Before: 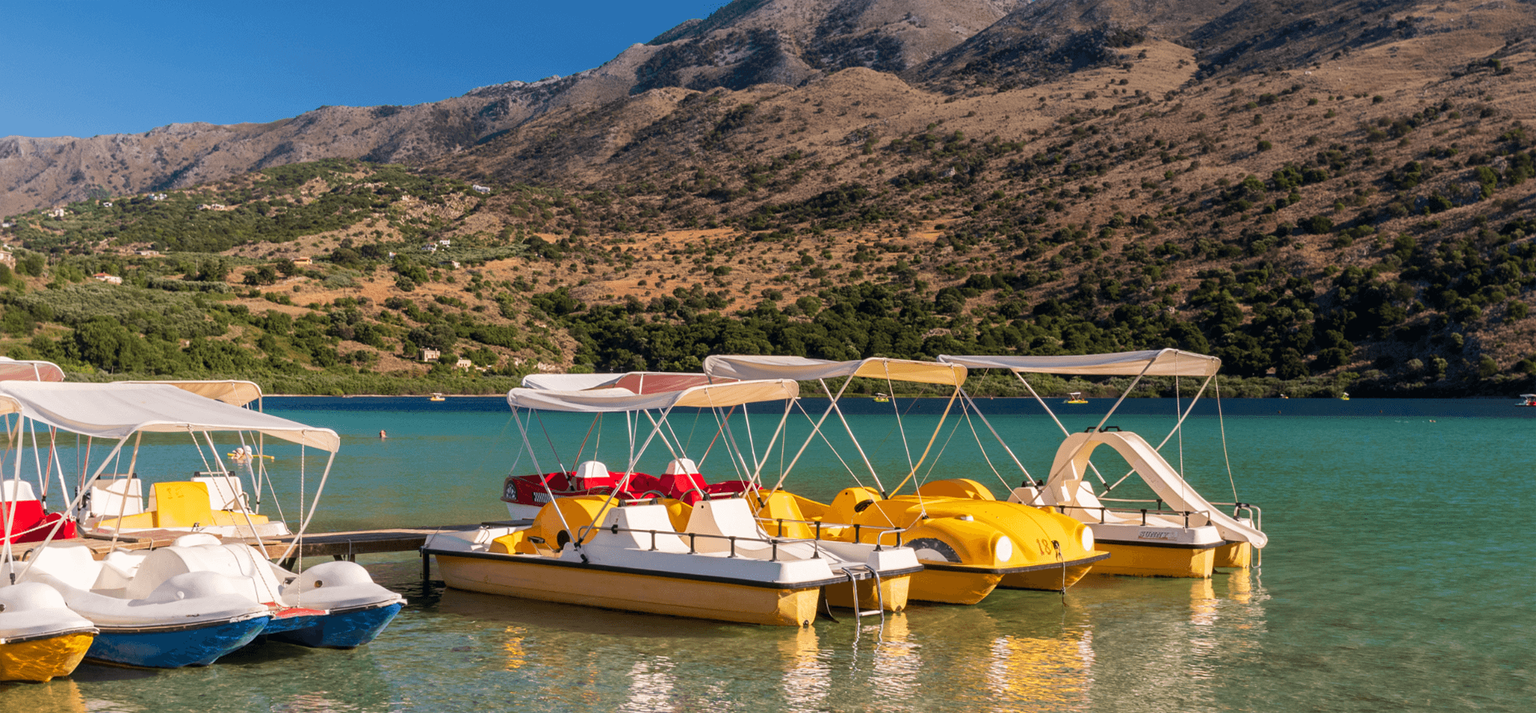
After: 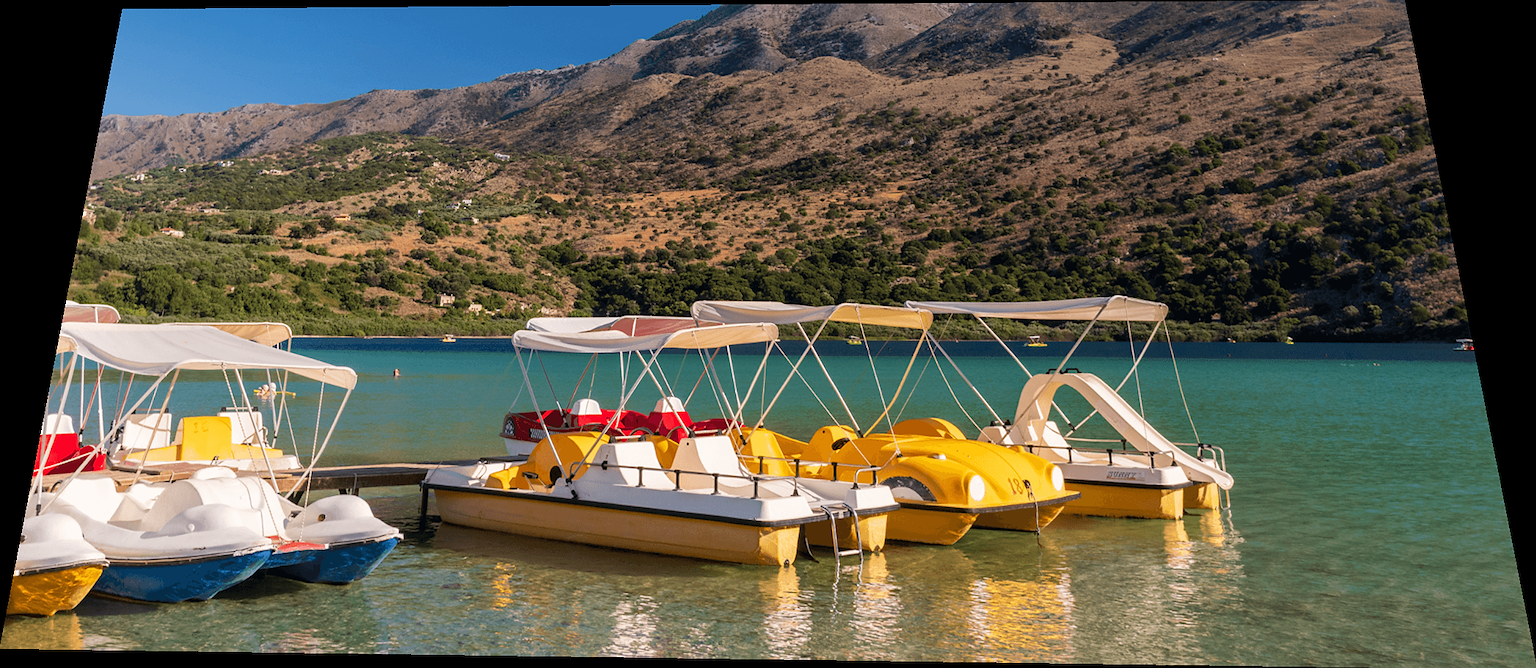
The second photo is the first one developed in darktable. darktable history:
rotate and perspective: rotation 0.128°, lens shift (vertical) -0.181, lens shift (horizontal) -0.044, shear 0.001, automatic cropping off
sharpen: radius 1, threshold 1
